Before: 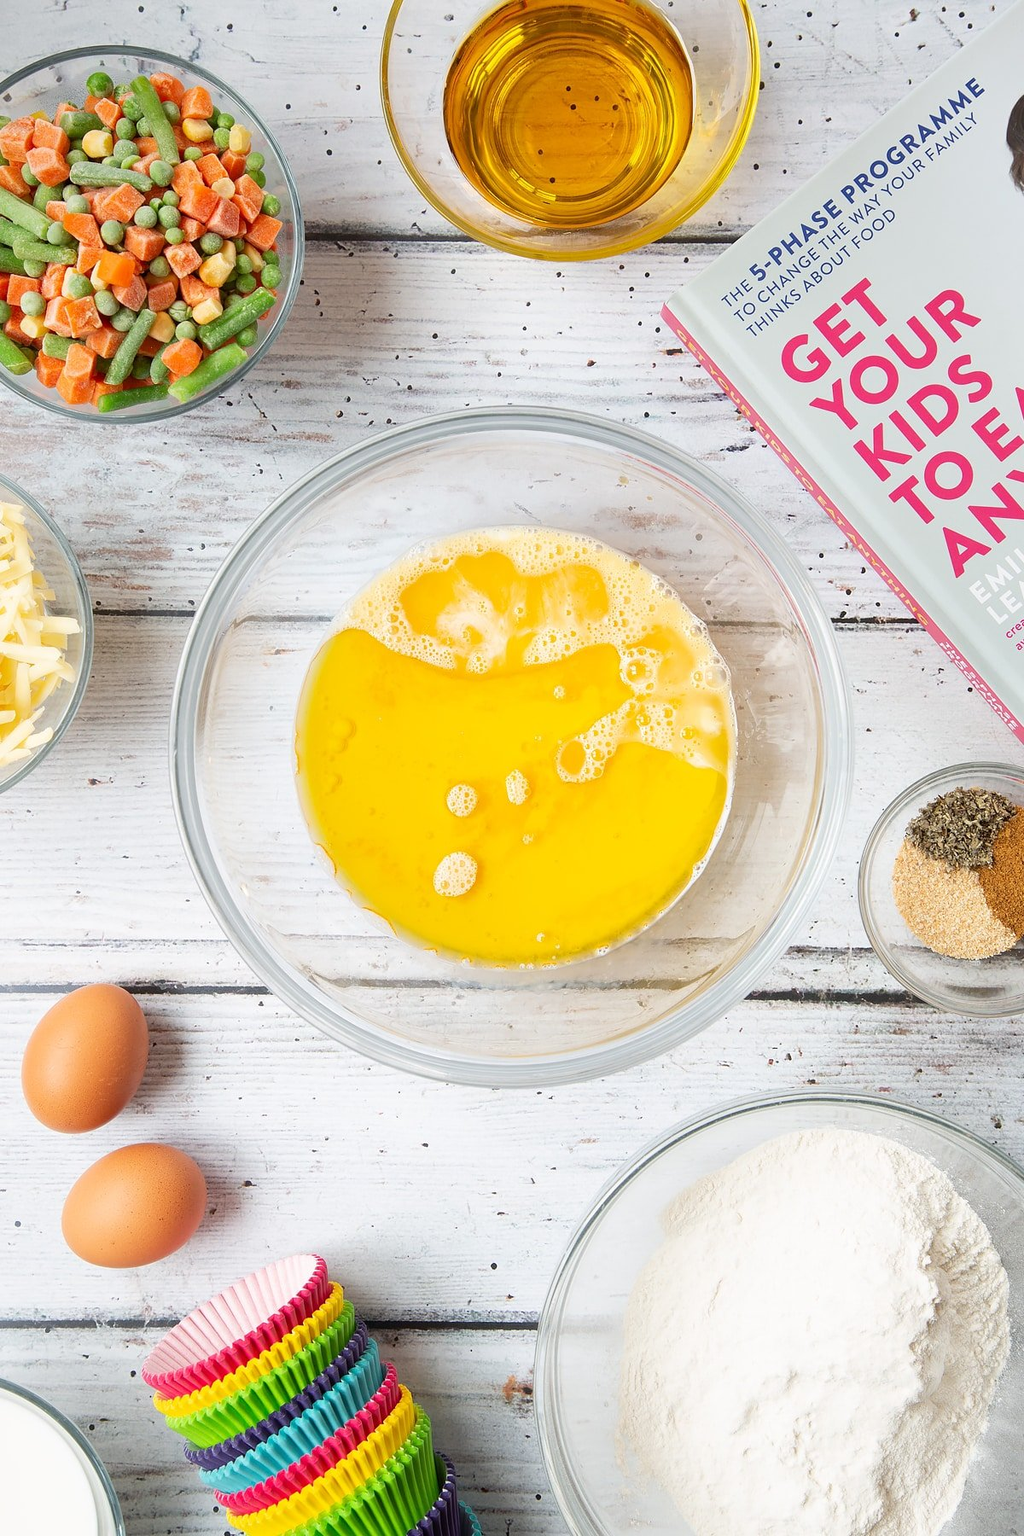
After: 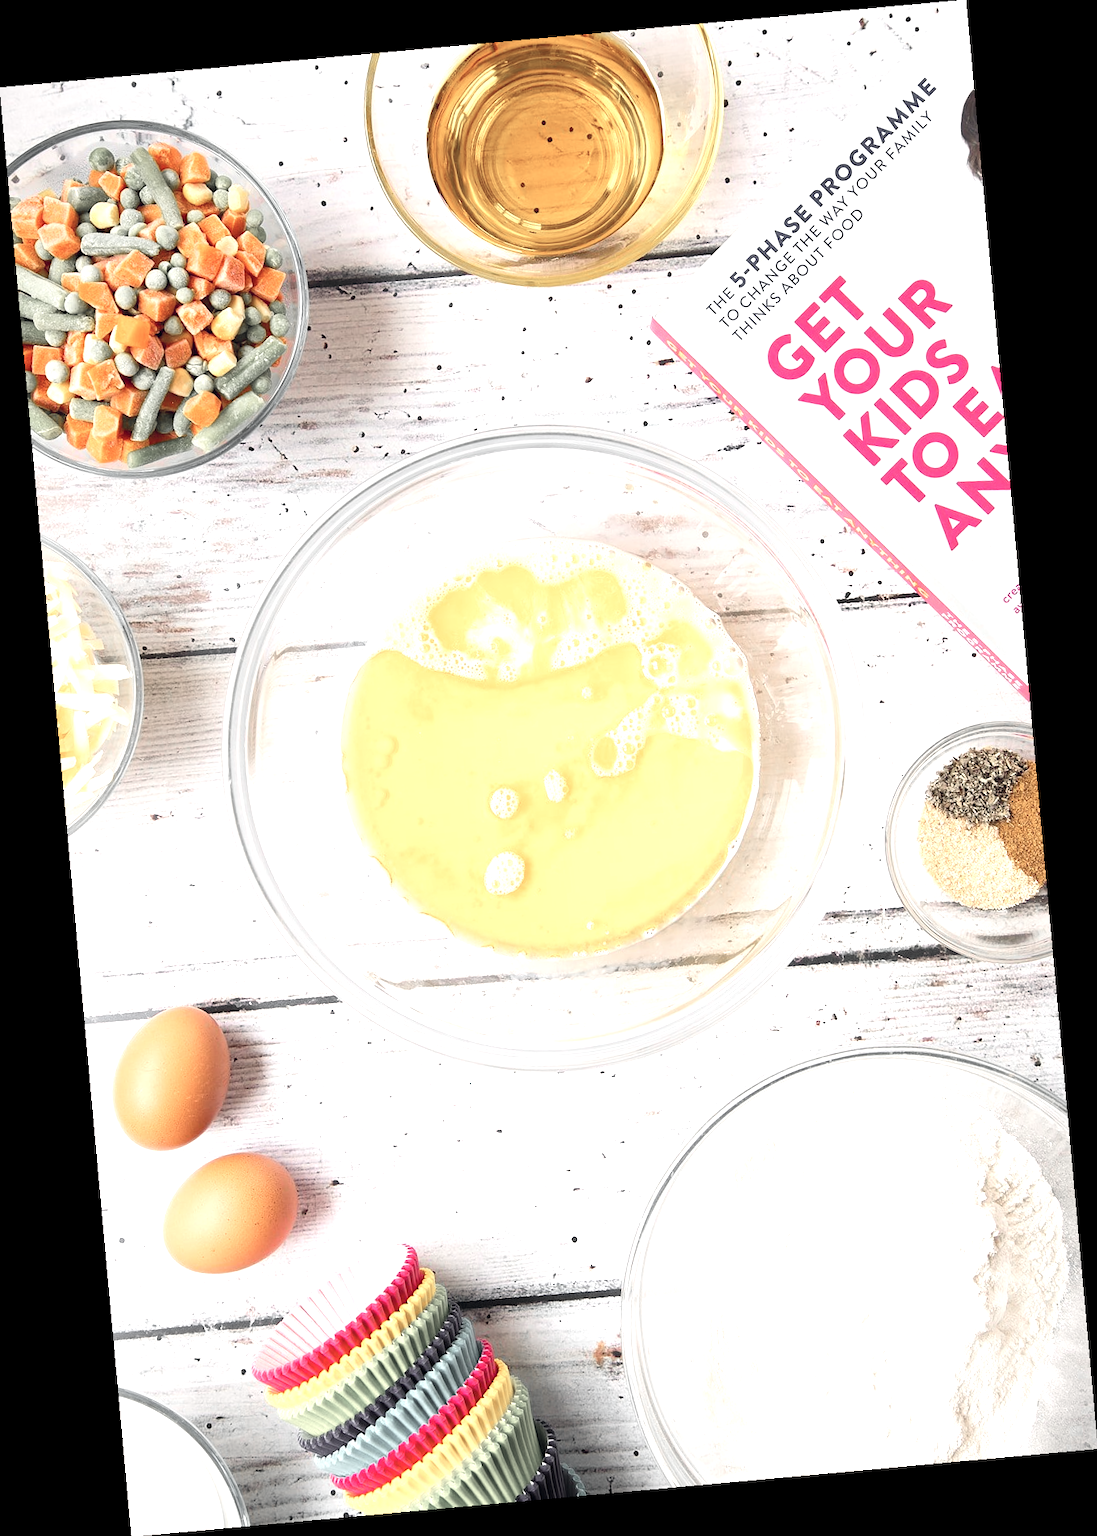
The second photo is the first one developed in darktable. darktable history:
rotate and perspective: rotation -5.2°, automatic cropping off
color balance rgb: shadows lift › hue 87.51°, highlights gain › chroma 1.35%, highlights gain › hue 55.1°, global offset › chroma 0.13%, global offset › hue 253.66°, perceptual saturation grading › global saturation 16.38%
exposure: exposure 0.74 EV, compensate highlight preservation false
contrast brightness saturation: contrast 0.1, saturation -0.36
color zones: curves: ch1 [(0, 0.638) (0.193, 0.442) (0.286, 0.15) (0.429, 0.14) (0.571, 0.142) (0.714, 0.154) (0.857, 0.175) (1, 0.638)]
